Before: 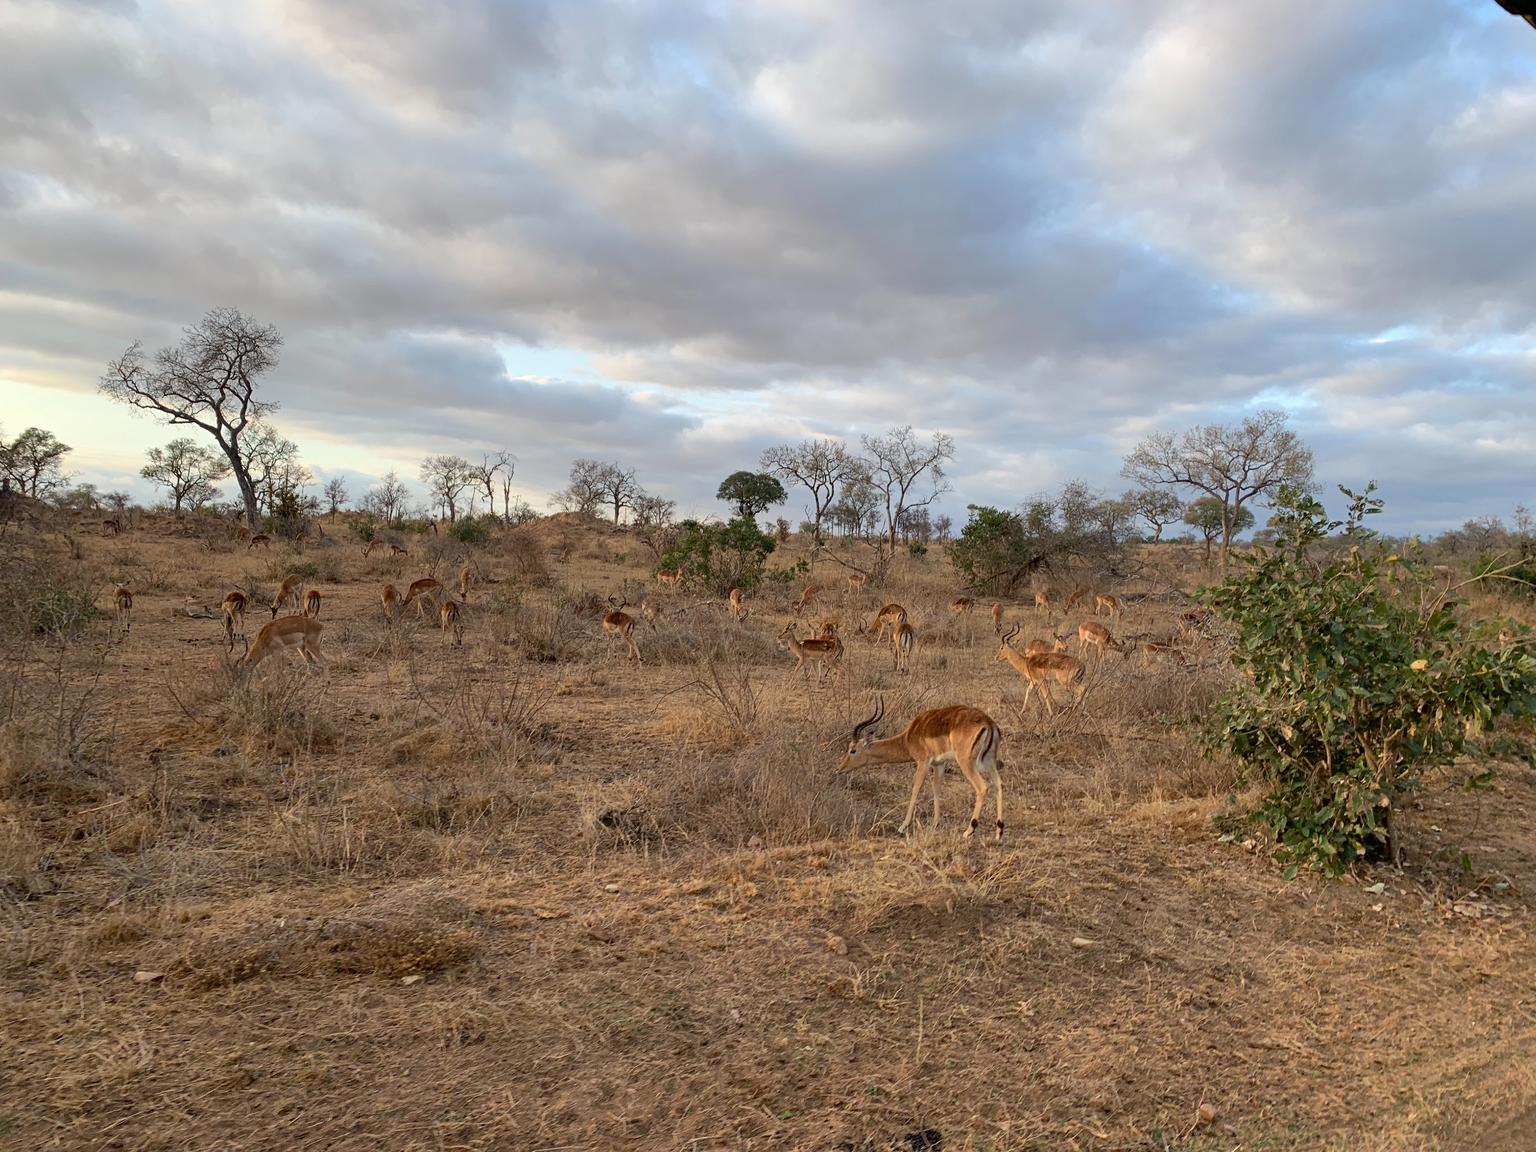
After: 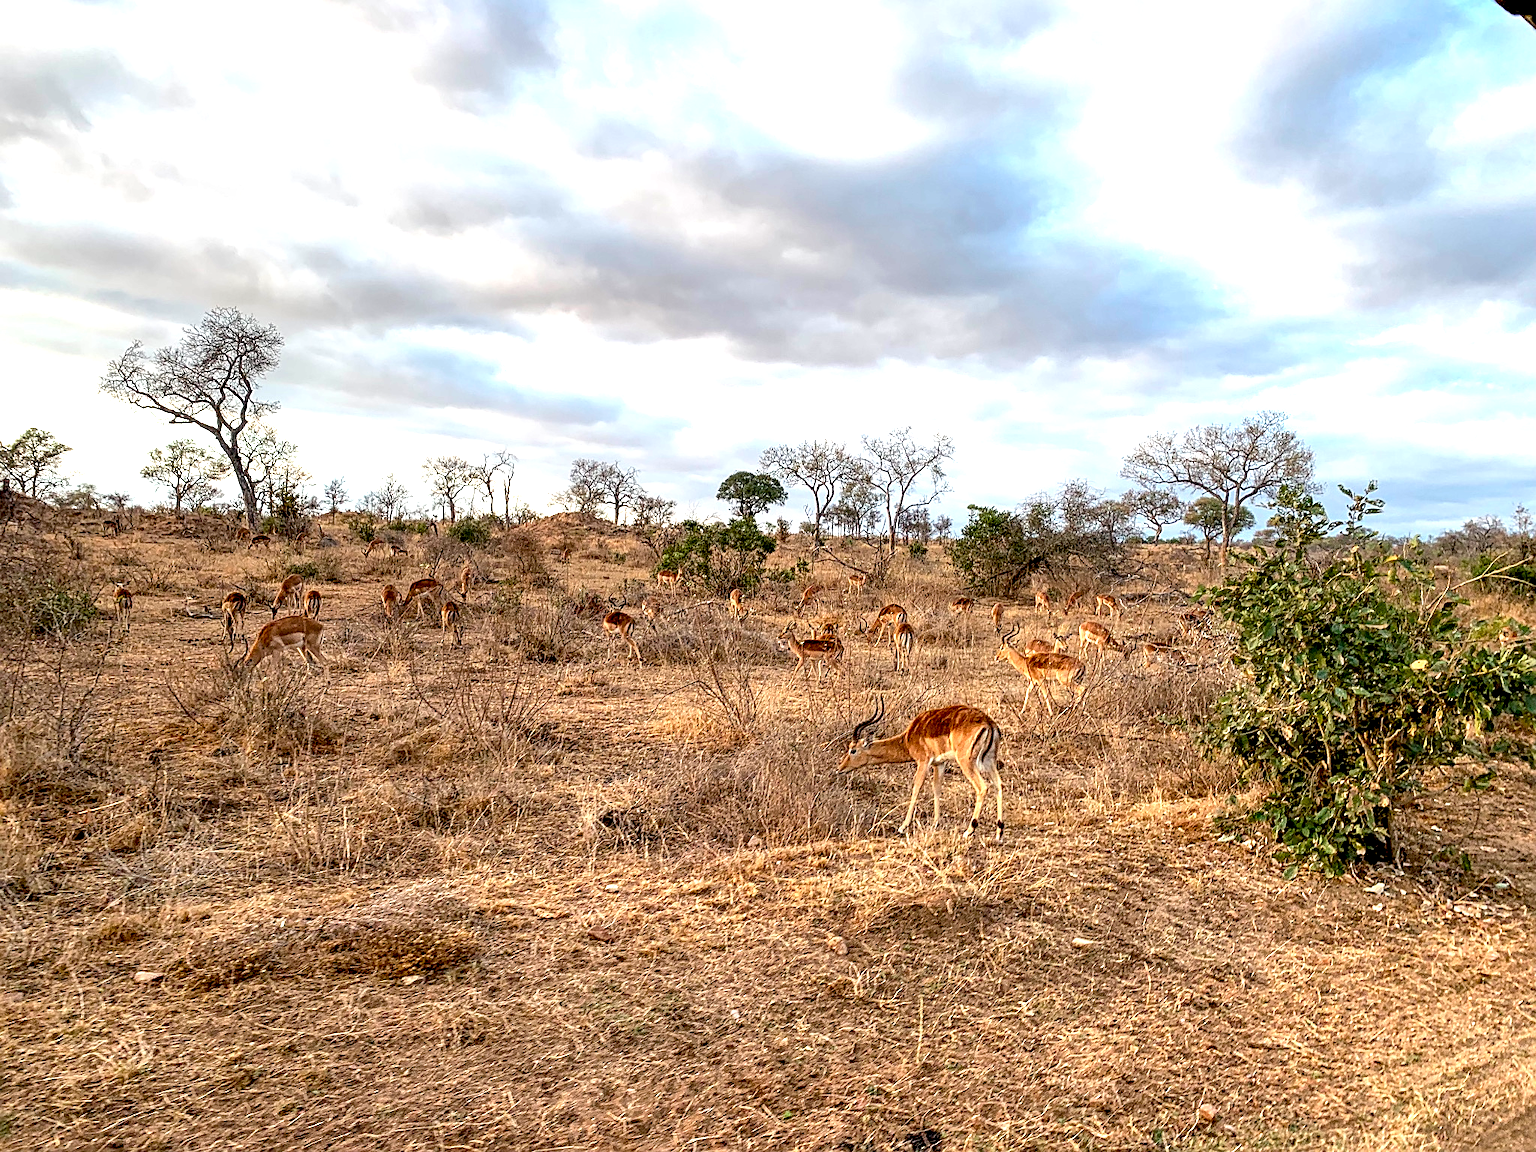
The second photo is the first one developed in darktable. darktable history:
local contrast: highlights 60%, shadows 62%, detail 160%
sharpen: on, module defaults
exposure: black level correction 0.008, exposure 0.969 EV, compensate highlight preservation false
